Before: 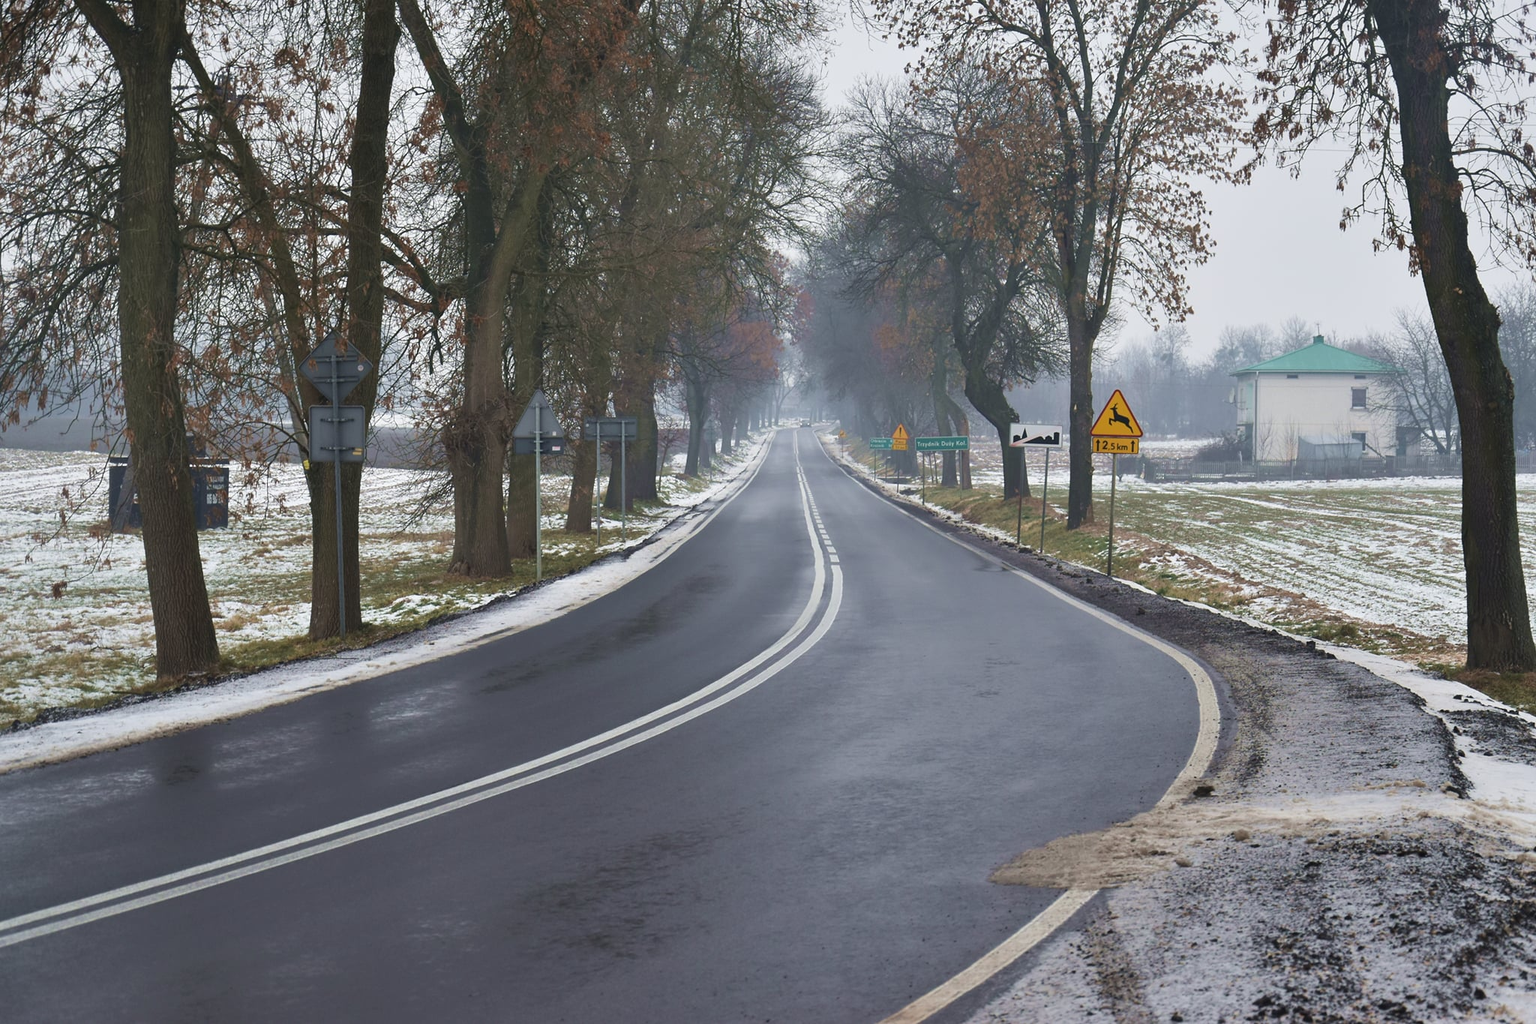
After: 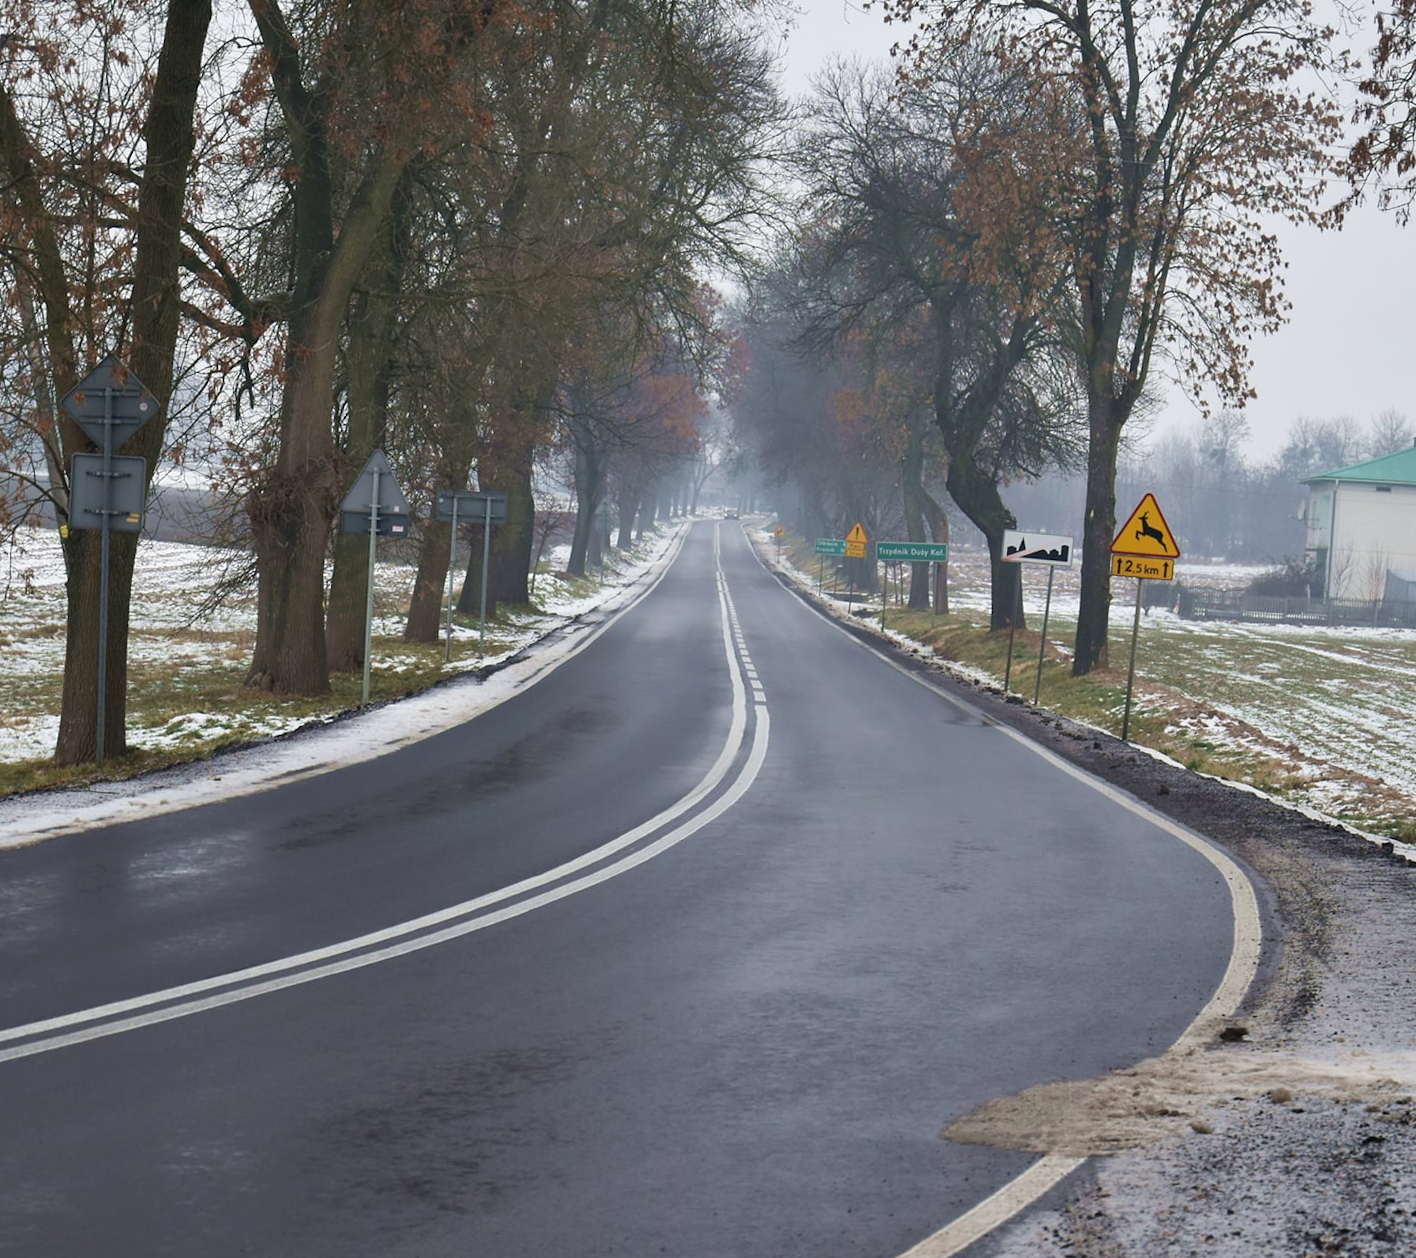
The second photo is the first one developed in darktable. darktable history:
crop and rotate: angle -3.27°, left 14.277%, top 0.028%, right 10.766%, bottom 0.028%
exposure: black level correction 0.005, exposure 0.014 EV, compensate highlight preservation false
